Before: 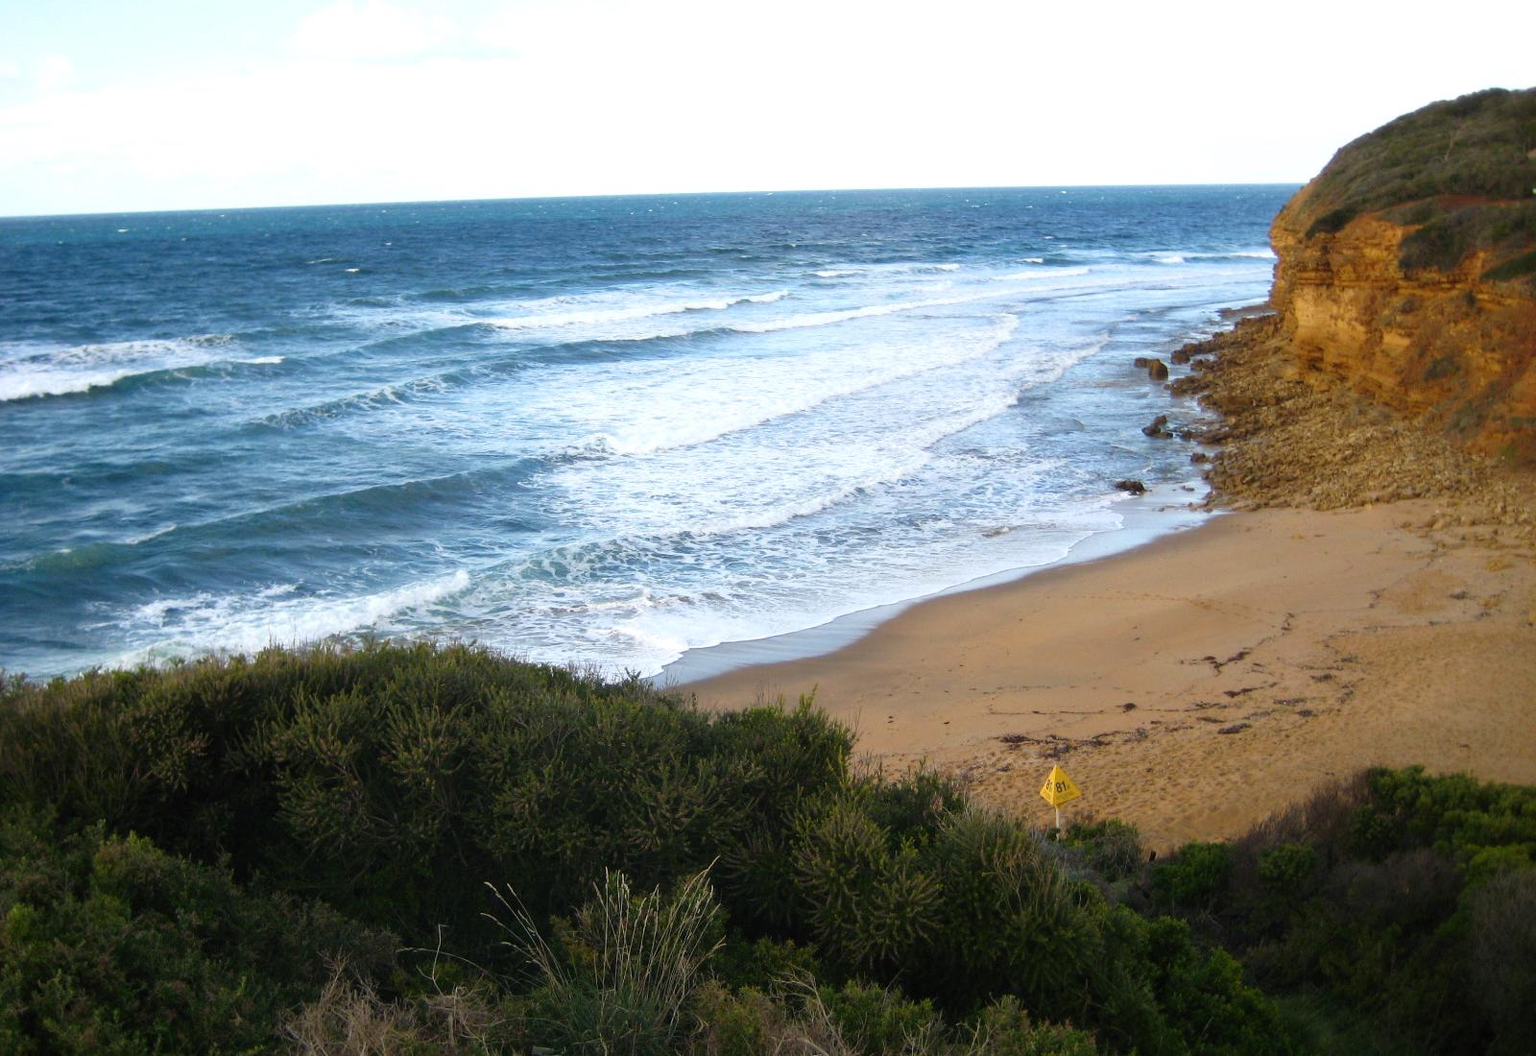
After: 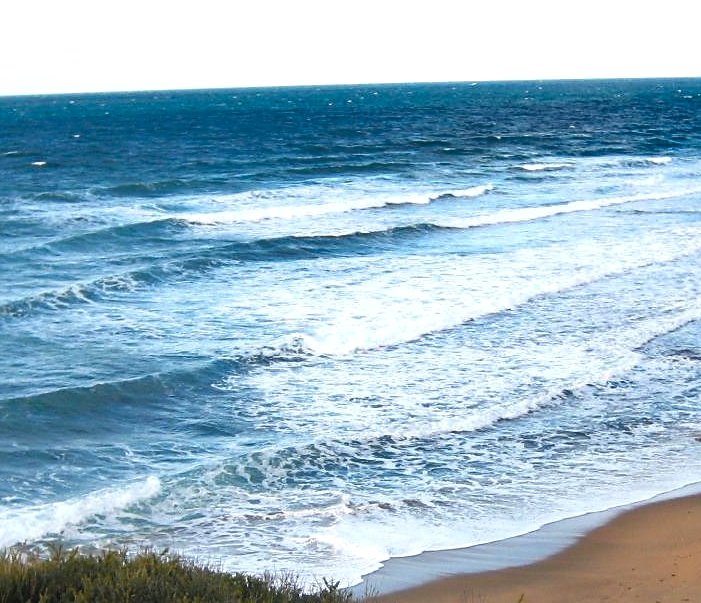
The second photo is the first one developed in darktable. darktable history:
crop: left 20.539%, top 10.791%, right 35.612%, bottom 34.308%
sharpen: radius 1.888, amount 0.408, threshold 1.15
shadows and highlights: low approximation 0.01, soften with gaussian
color zones: curves: ch1 [(0.263, 0.53) (0.376, 0.287) (0.487, 0.512) (0.748, 0.547) (1, 0.513)]; ch2 [(0.262, 0.45) (0.751, 0.477)]
exposure: exposure 0.074 EV, compensate highlight preservation false
